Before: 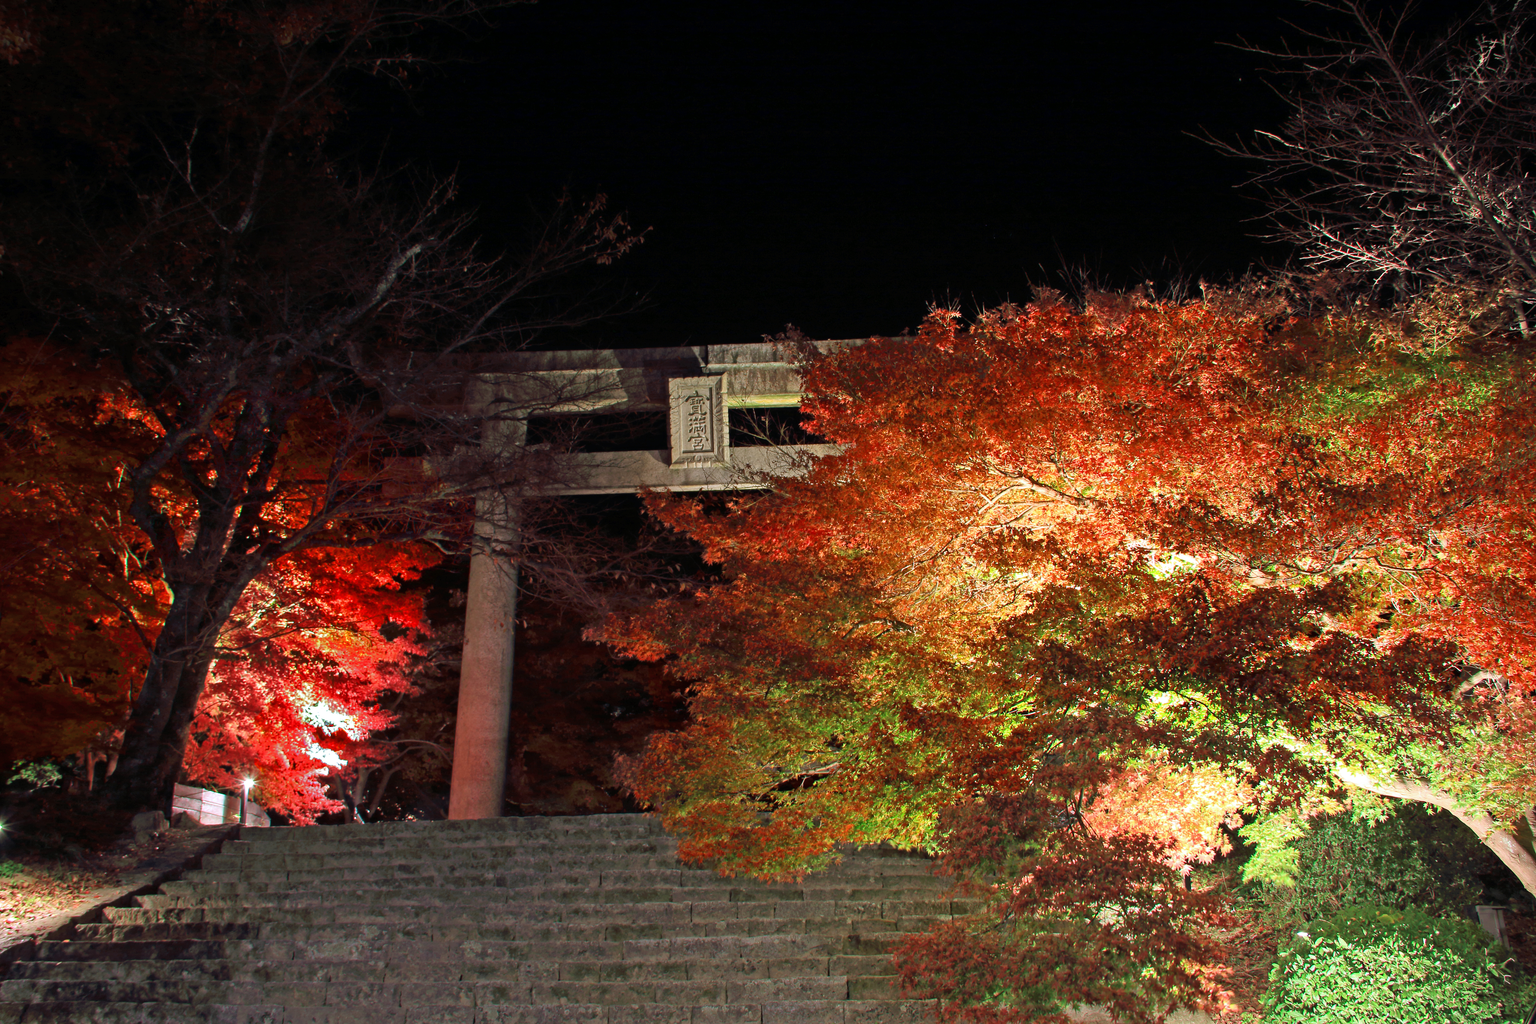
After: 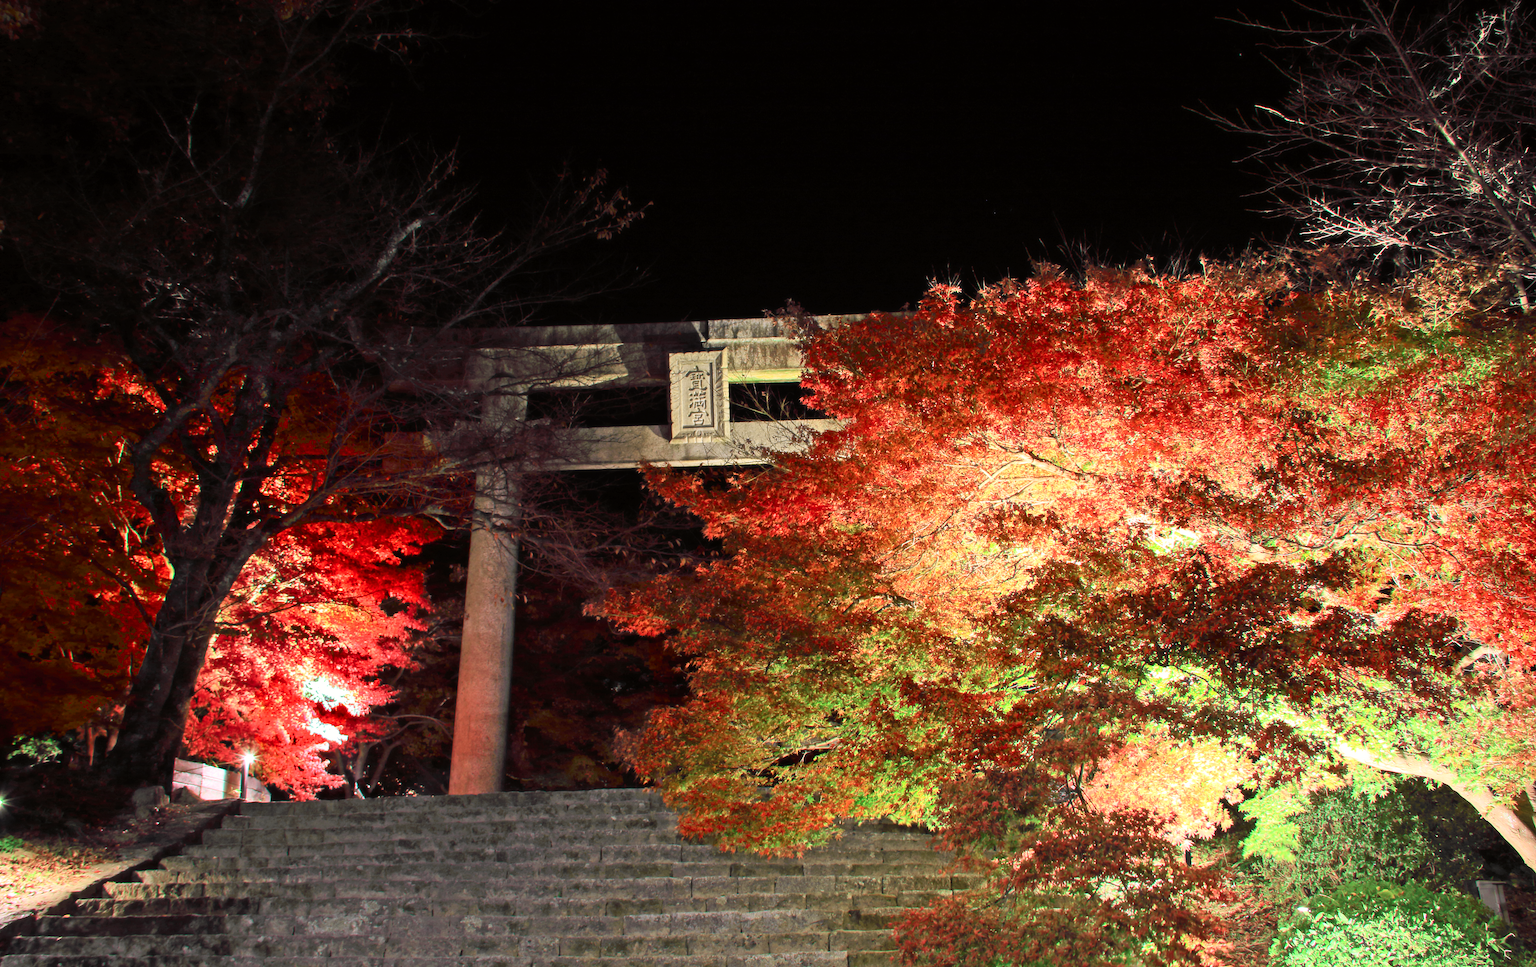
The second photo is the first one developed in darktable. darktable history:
crop and rotate: top 2.479%, bottom 3.018%
haze removal: strength -0.1, adaptive false
tone curve: curves: ch0 [(0, 0) (0.055, 0.05) (0.258, 0.287) (0.434, 0.526) (0.517, 0.648) (0.745, 0.874) (1, 1)]; ch1 [(0, 0) (0.346, 0.307) (0.418, 0.383) (0.46, 0.439) (0.482, 0.493) (0.502, 0.503) (0.517, 0.514) (0.55, 0.561) (0.588, 0.603) (0.646, 0.688) (1, 1)]; ch2 [(0, 0) (0.346, 0.34) (0.431, 0.45) (0.485, 0.499) (0.5, 0.503) (0.527, 0.525) (0.545, 0.562) (0.679, 0.706) (1, 1)], color space Lab, independent channels, preserve colors none
